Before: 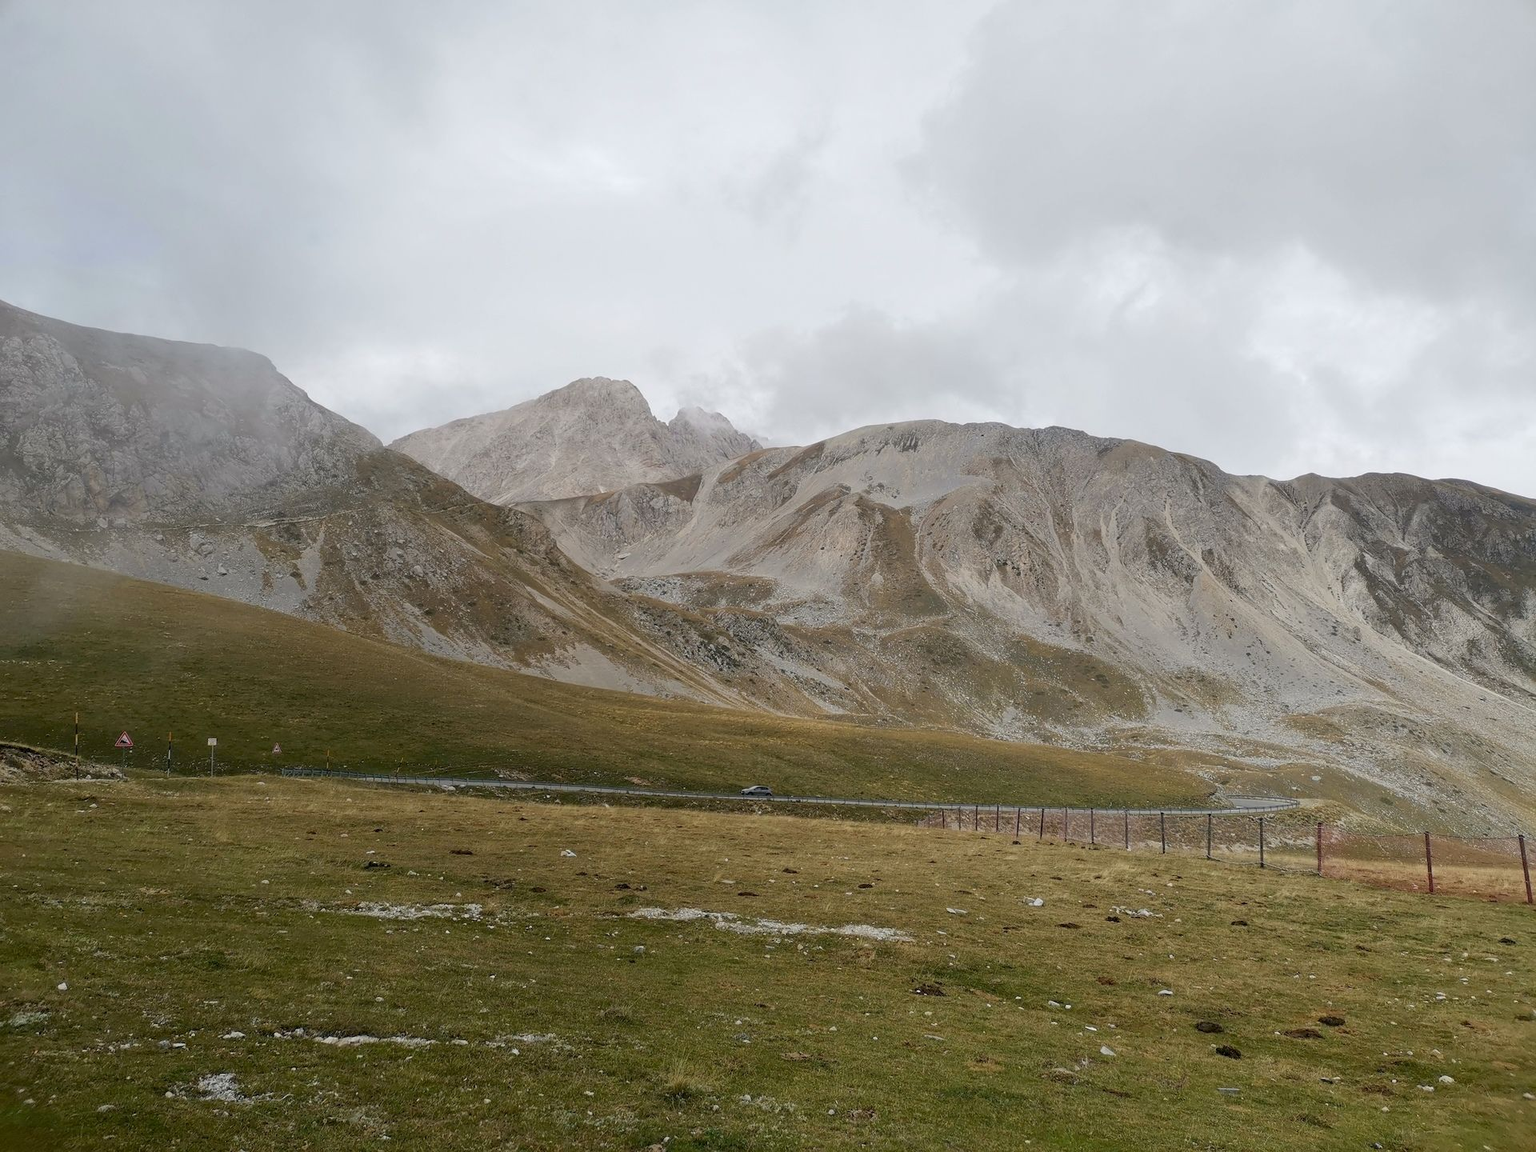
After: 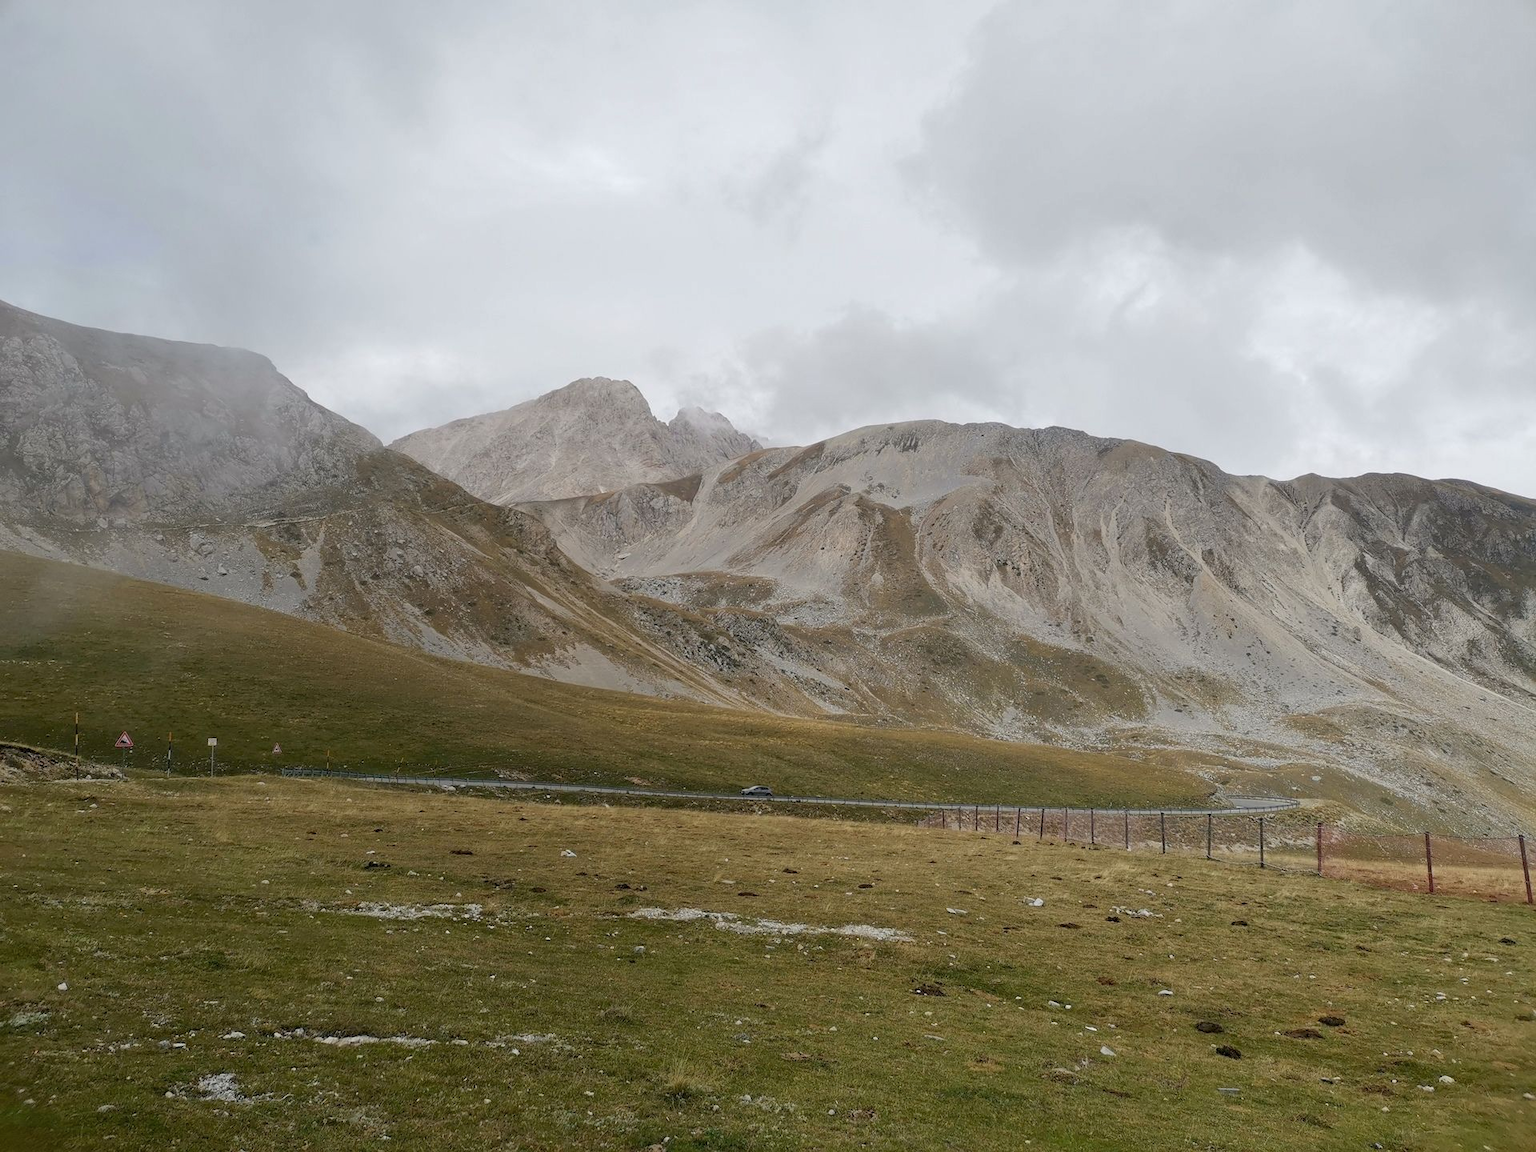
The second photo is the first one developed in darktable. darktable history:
shadows and highlights: shadows 25.68, highlights -26.1
